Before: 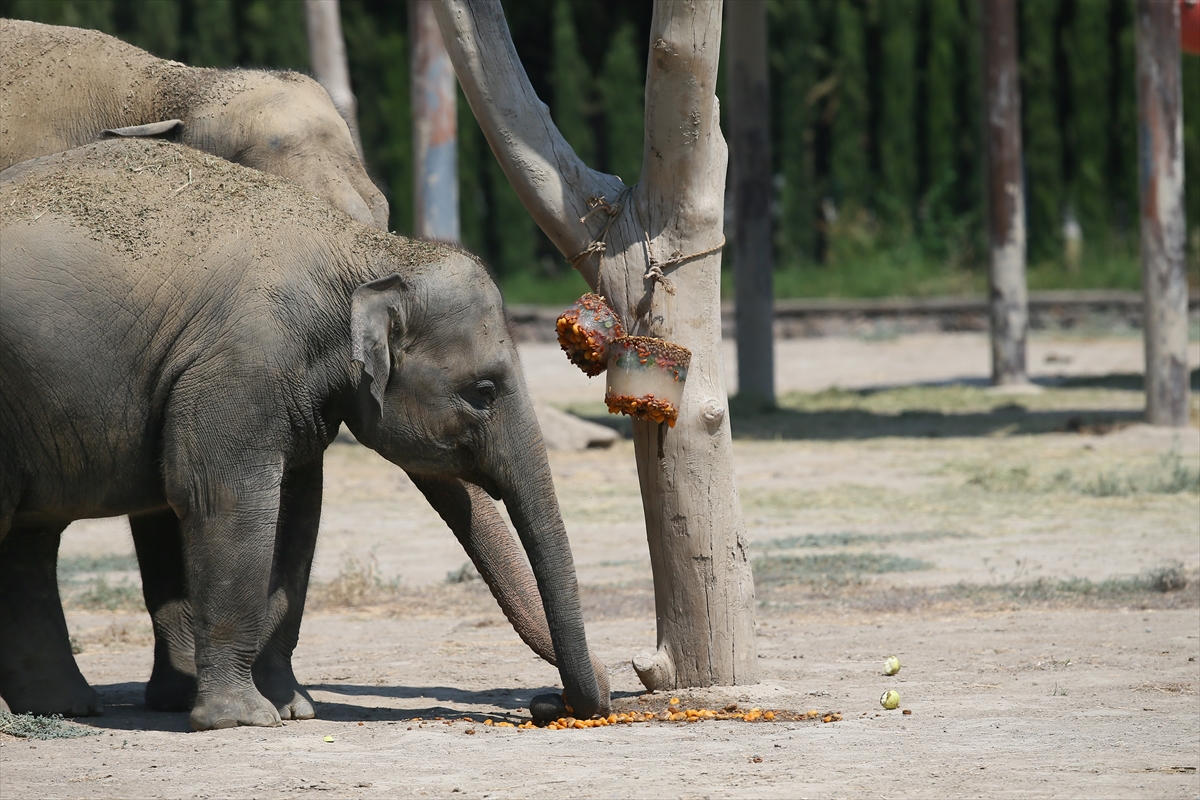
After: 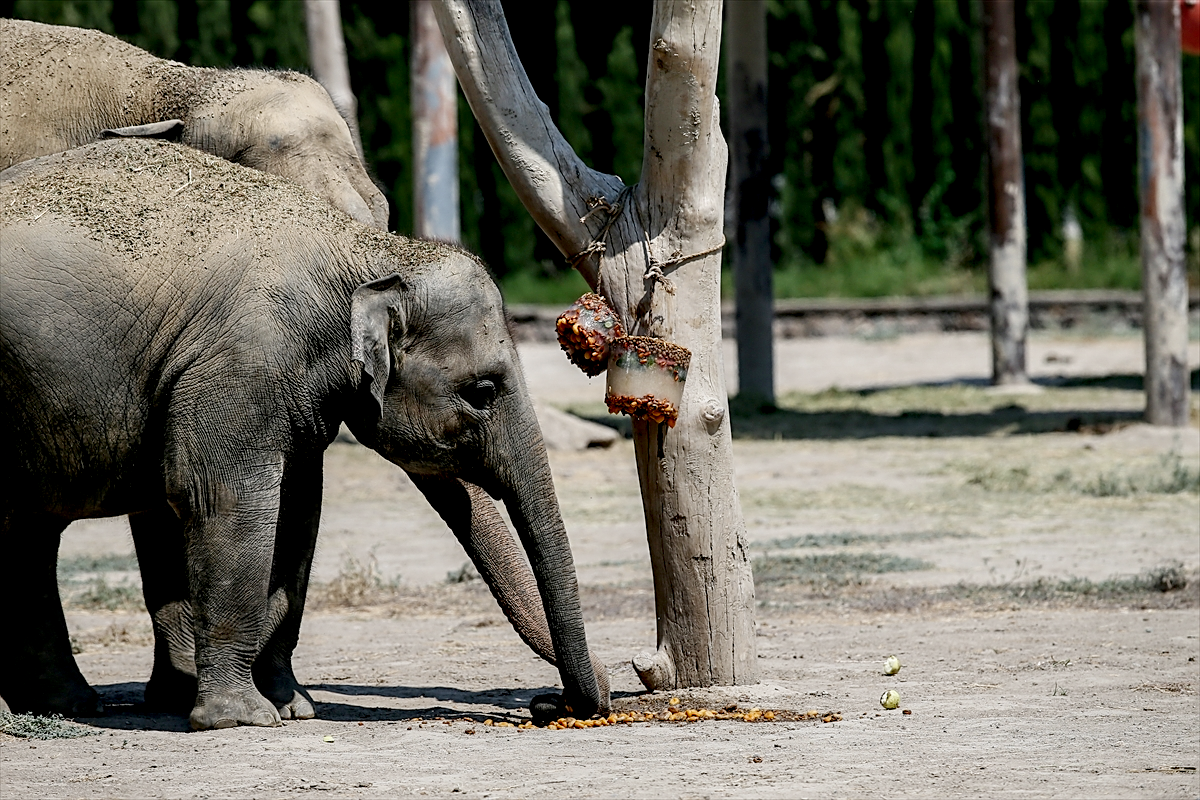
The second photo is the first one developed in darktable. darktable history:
sharpen: on, module defaults
local contrast: highlights 60%, shadows 62%, detail 160%
filmic rgb: black relative exposure -7.76 EV, white relative exposure 4.42 EV, target black luminance 0%, hardness 3.76, latitude 50.82%, contrast 1.067, highlights saturation mix 9.46%, shadows ↔ highlights balance -0.245%, add noise in highlights 0.001, preserve chrominance no, color science v3 (2019), use custom middle-gray values true, iterations of high-quality reconstruction 0, contrast in highlights soft
